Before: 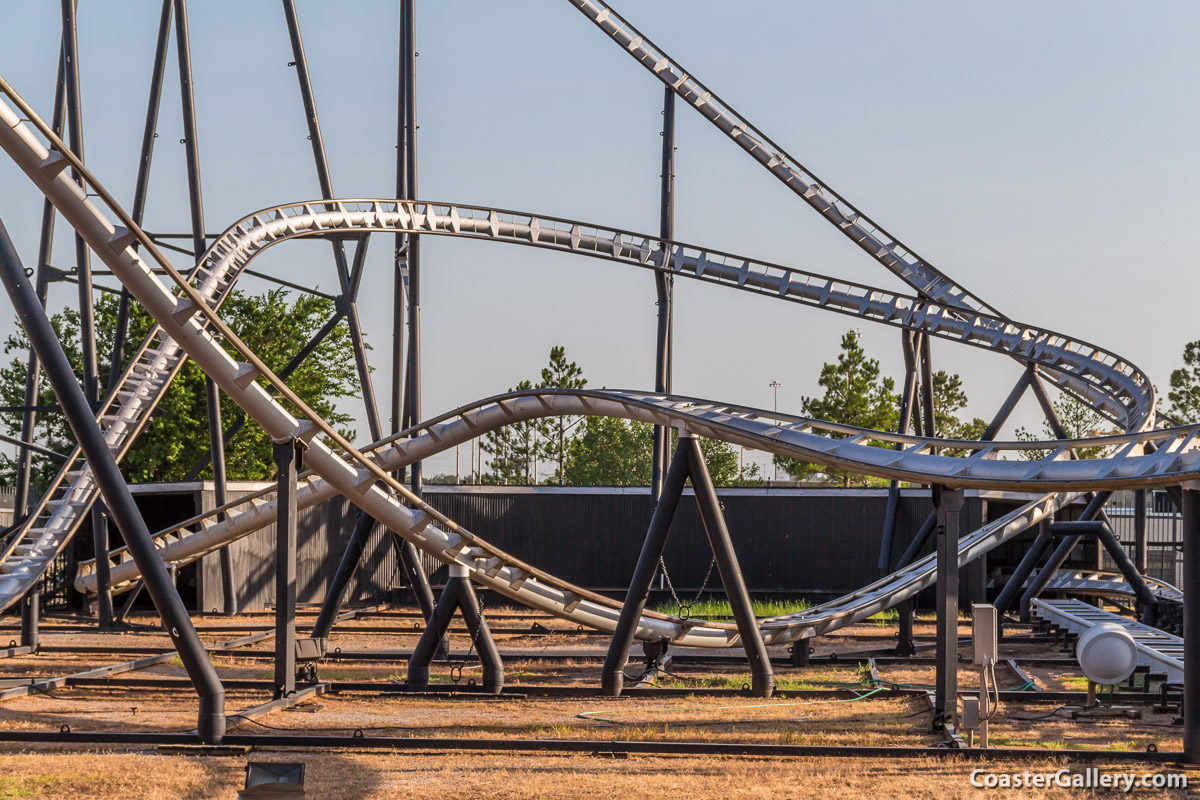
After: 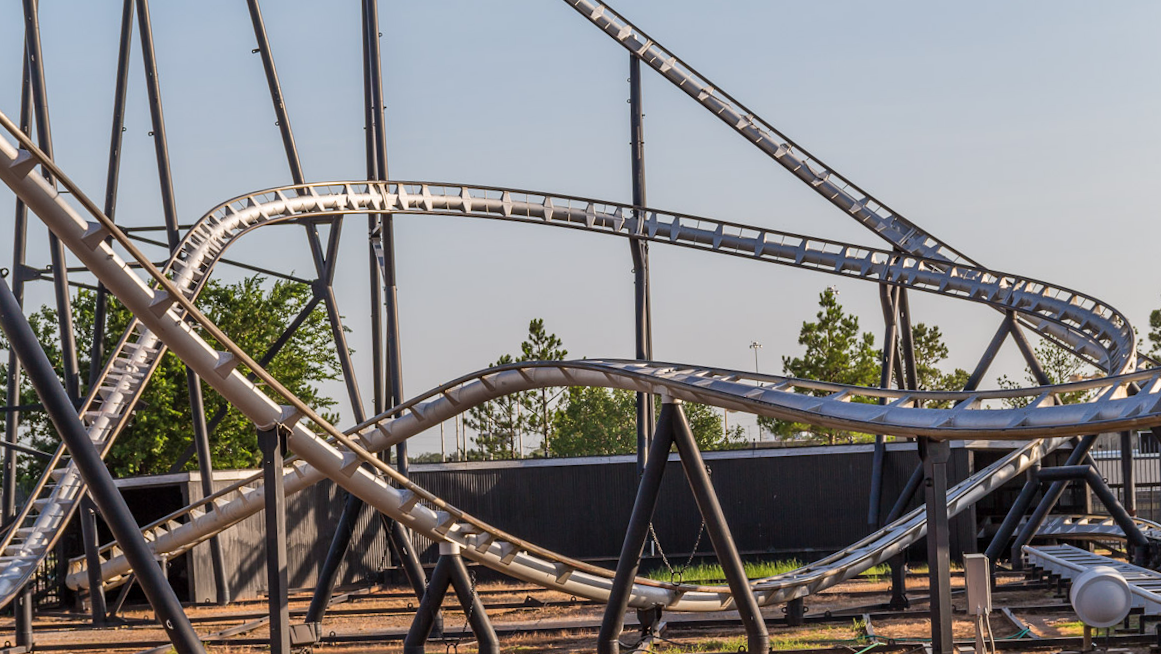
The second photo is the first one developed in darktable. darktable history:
rotate and perspective: rotation -3°, crop left 0.031, crop right 0.968, crop top 0.07, crop bottom 0.93
crop and rotate: top 0%, bottom 11.49%
